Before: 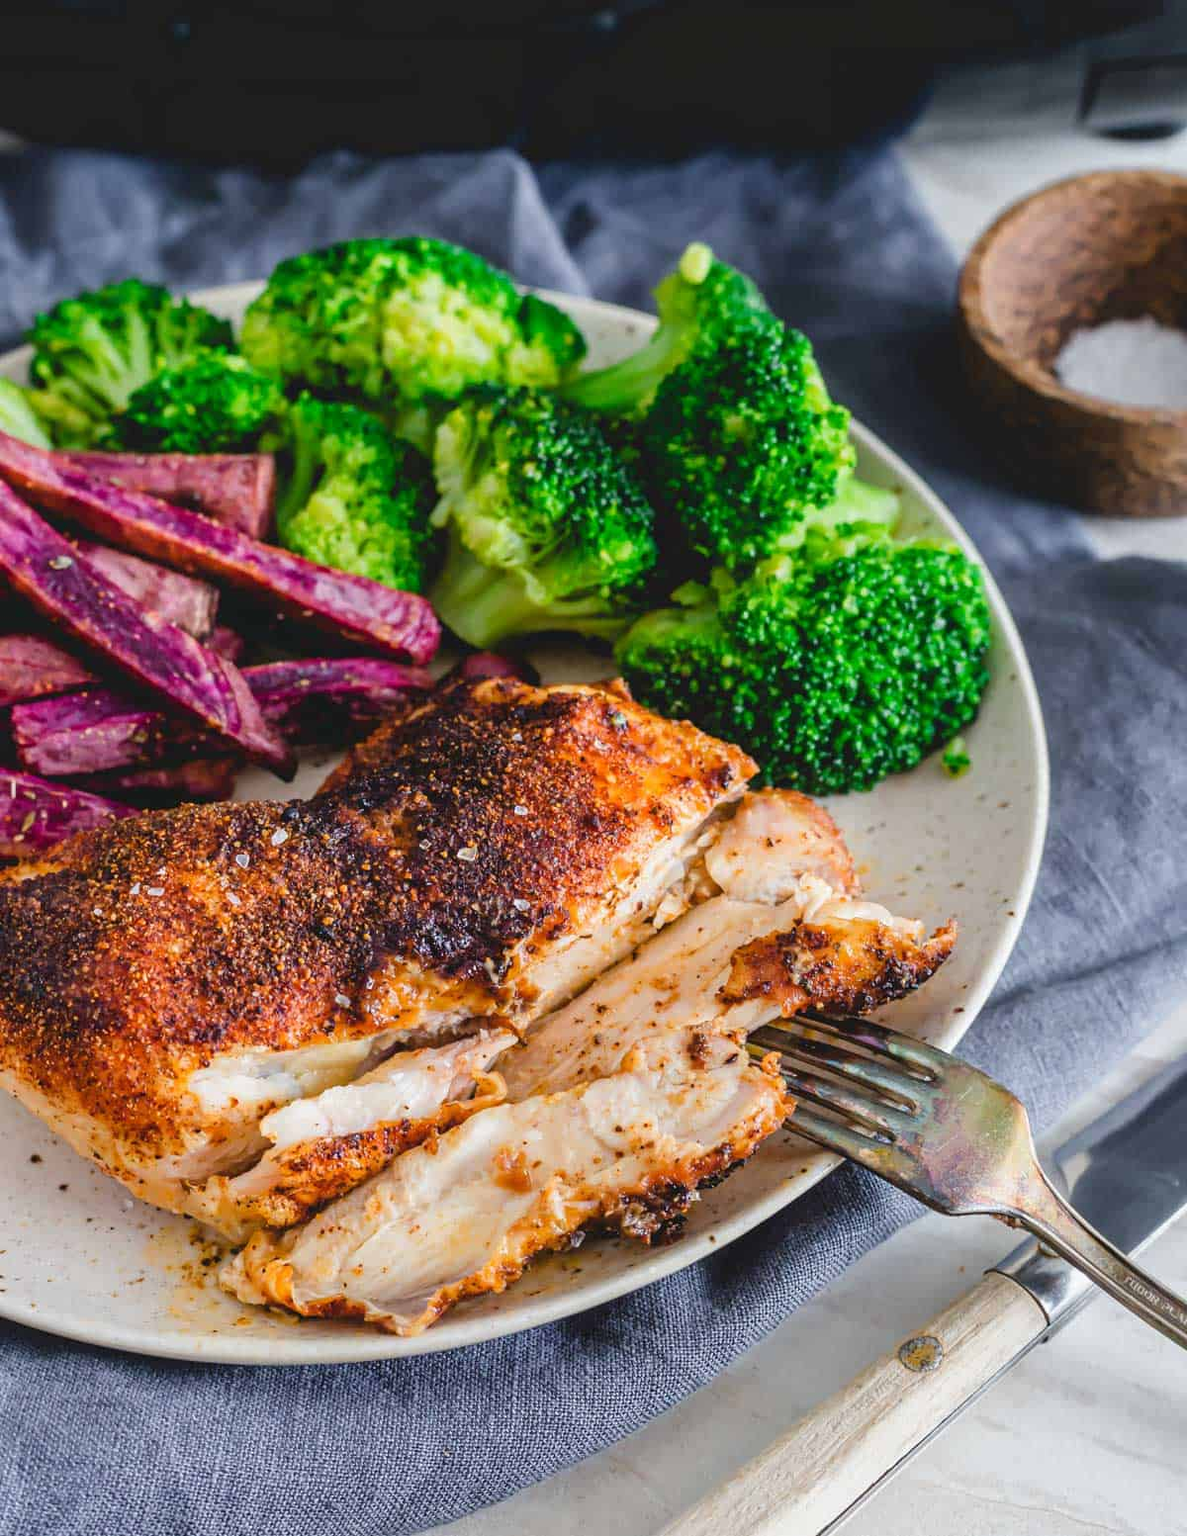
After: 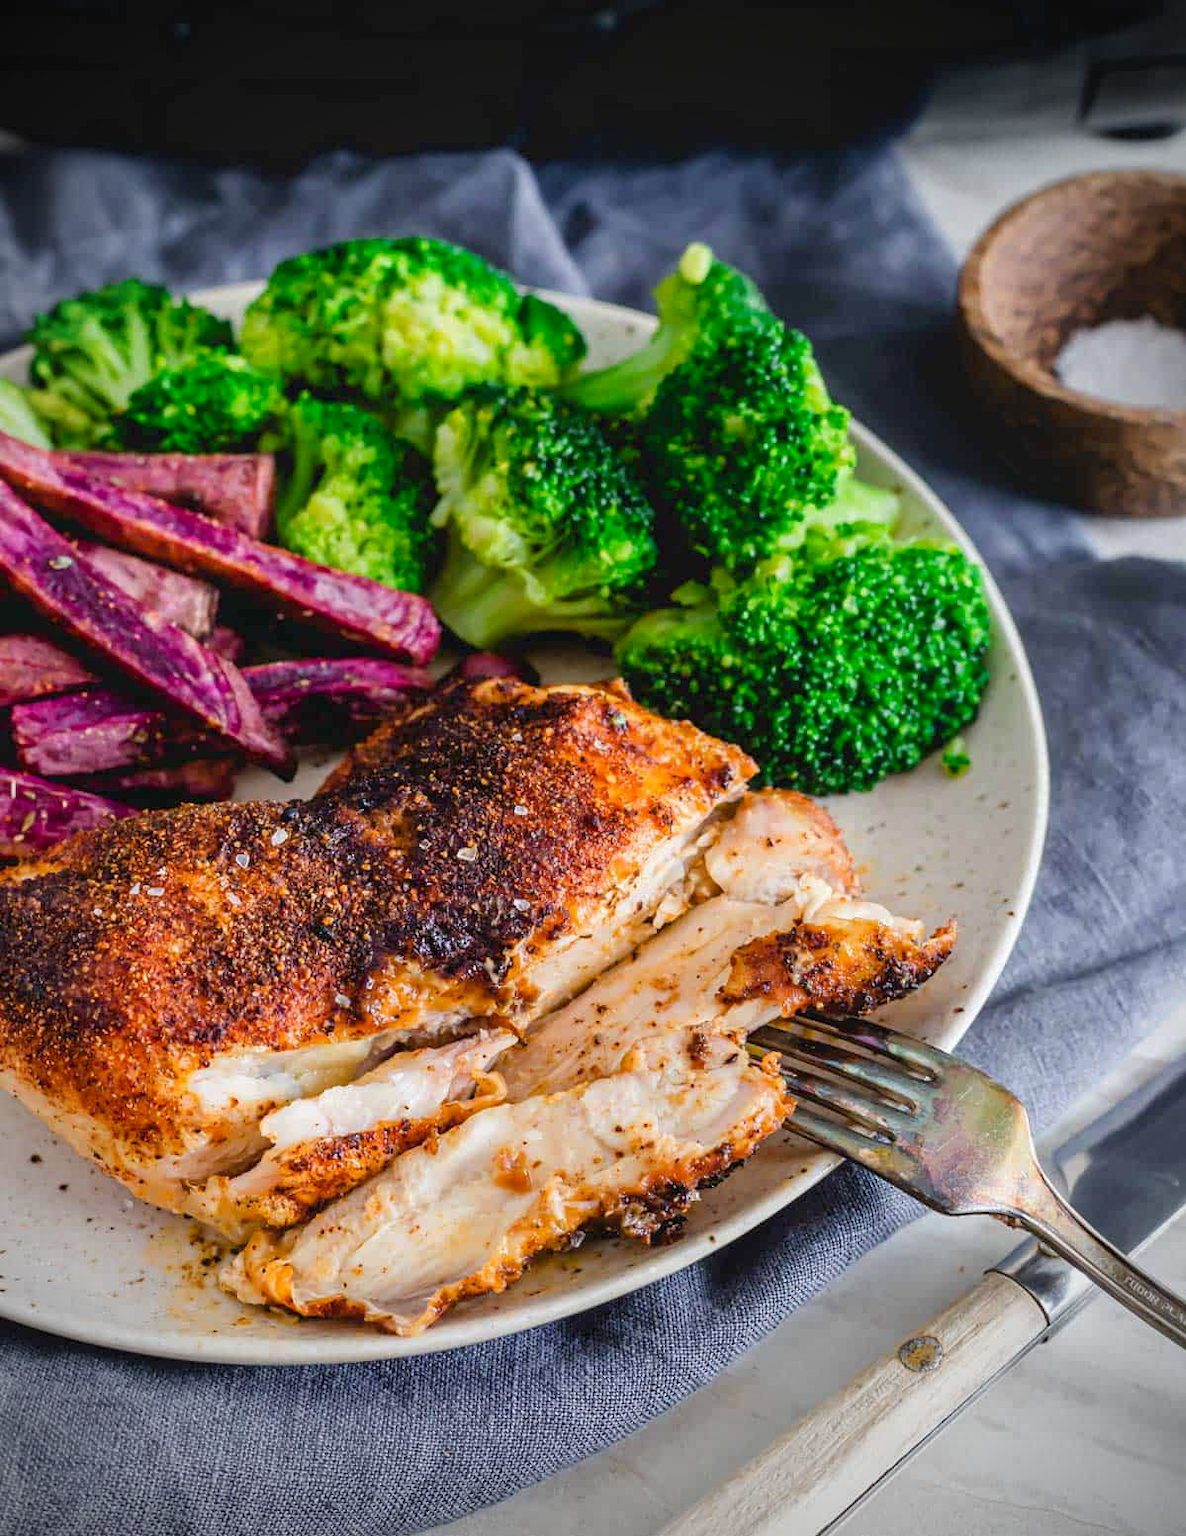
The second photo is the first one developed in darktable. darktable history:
exposure: black level correction 0.004, exposure 0.016 EV, compensate highlight preservation false
vignetting: brightness -0.719, saturation -0.479
